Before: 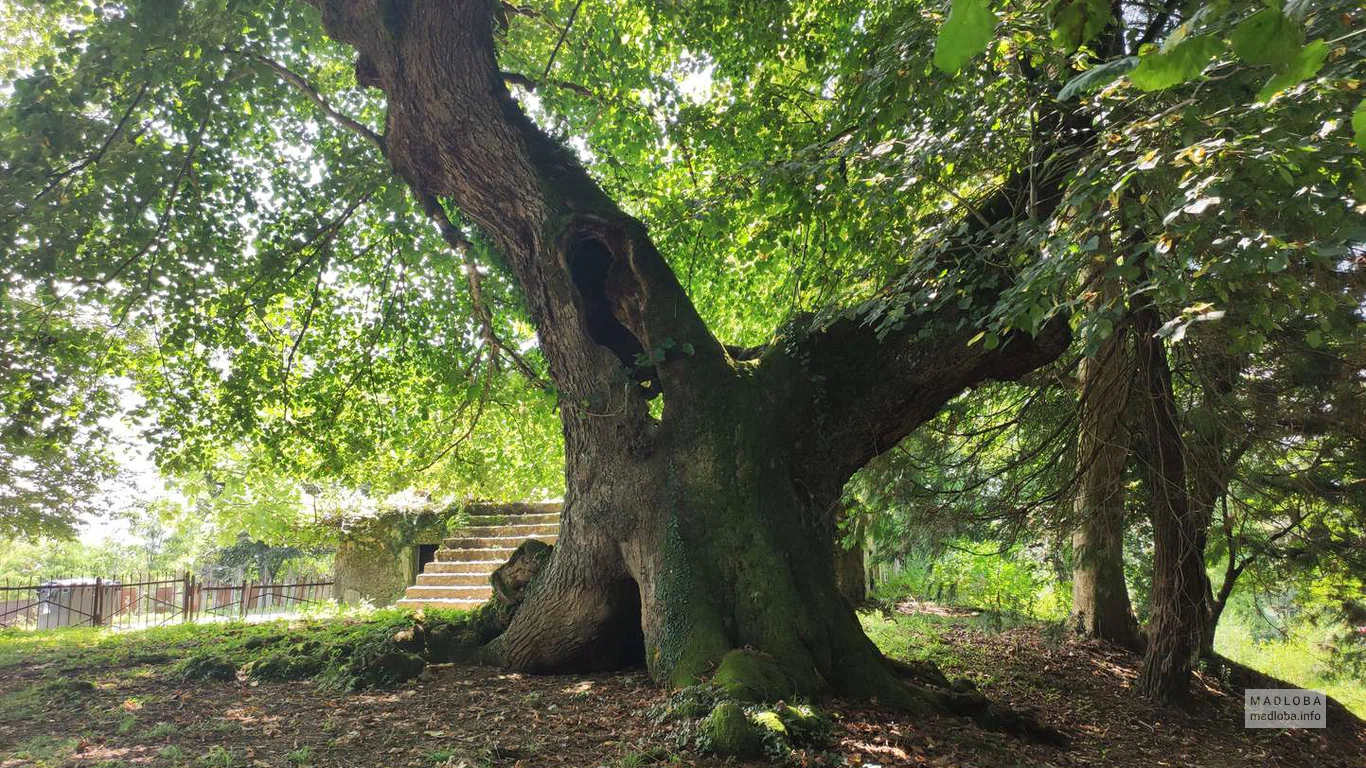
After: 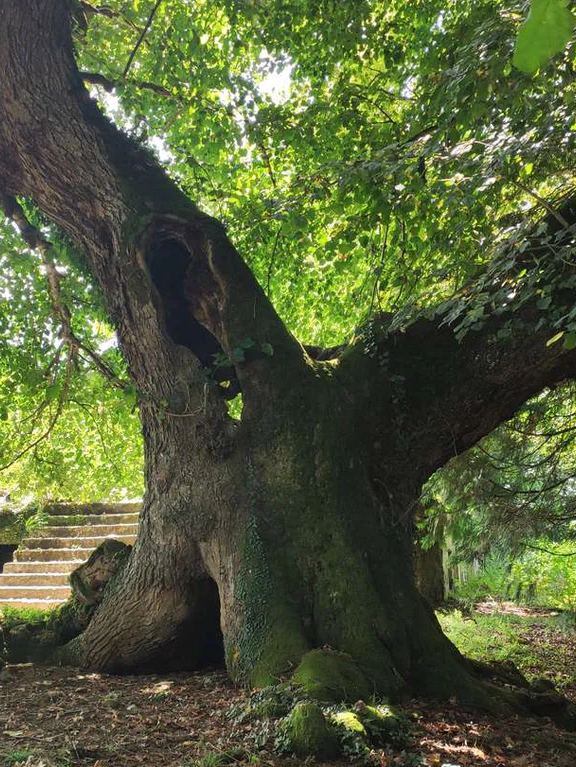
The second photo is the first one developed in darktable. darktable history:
crop: left 30.851%, right 26.911%
